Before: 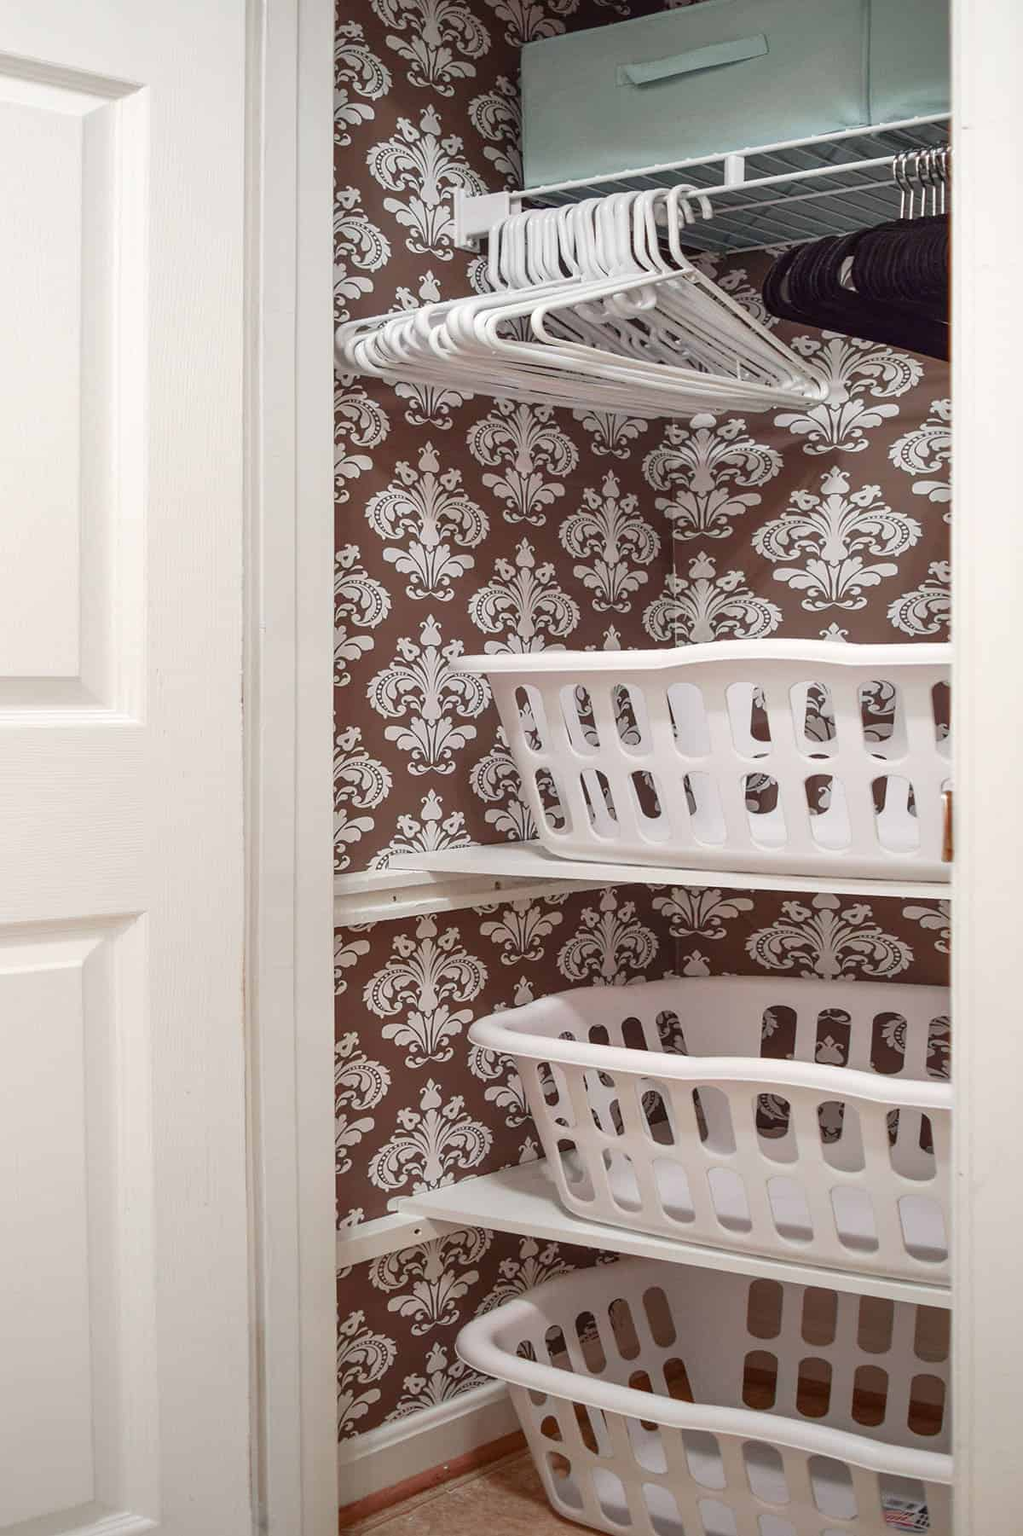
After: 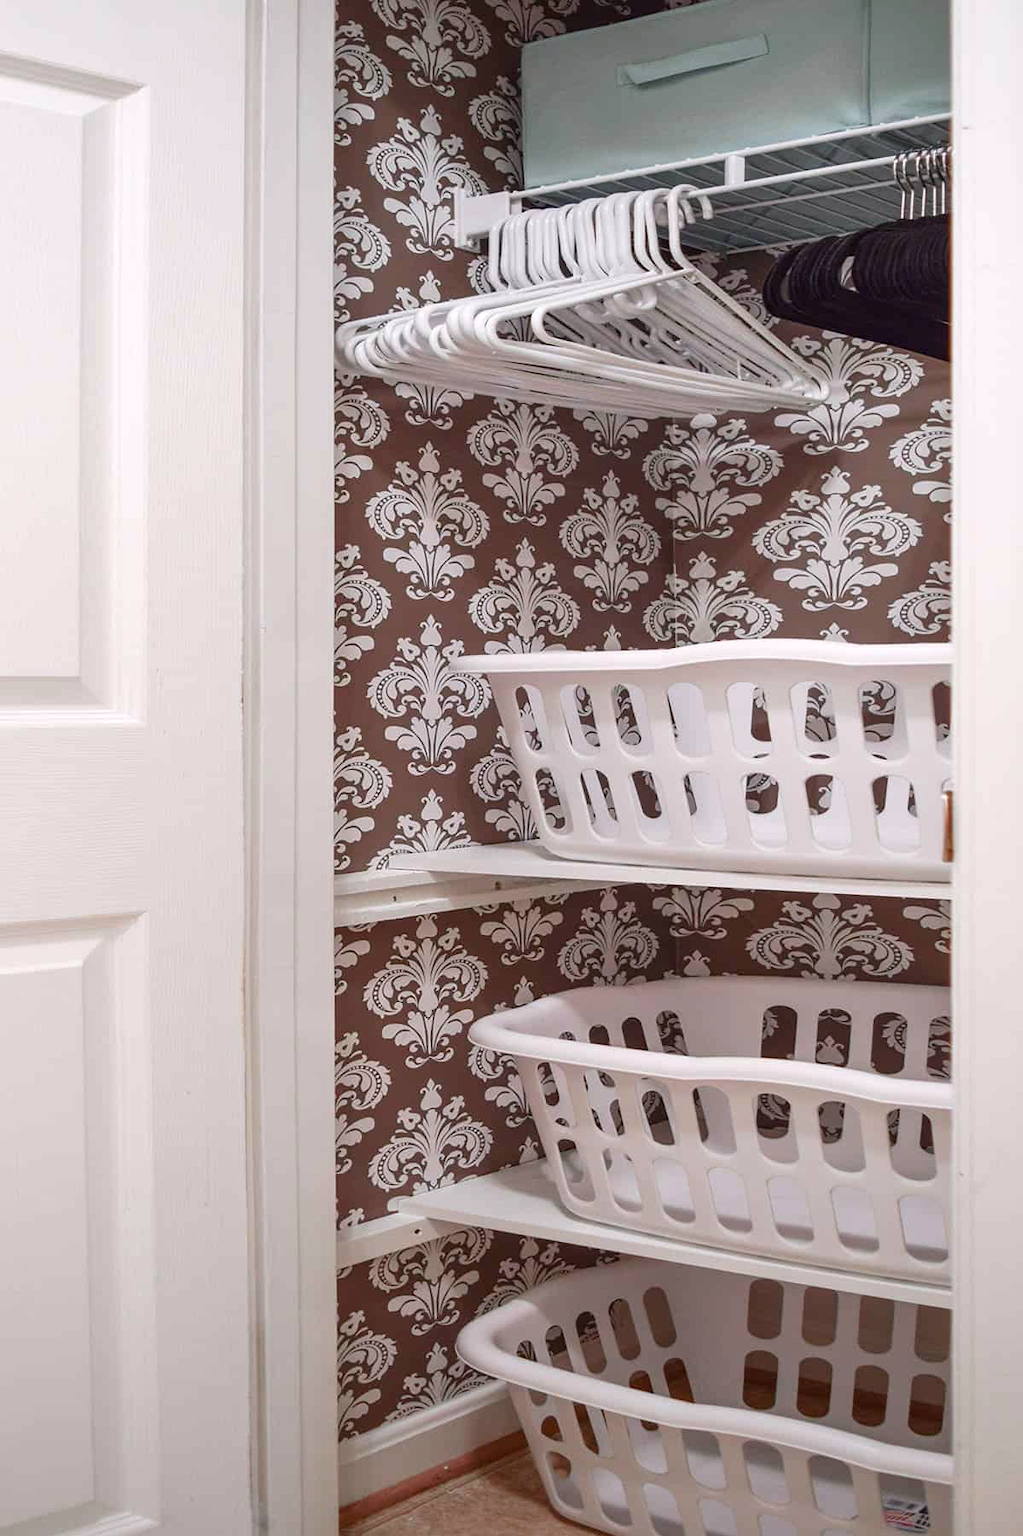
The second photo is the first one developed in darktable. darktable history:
color calibration: illuminant custom, x 0.348, y 0.365, temperature 4942.6 K
